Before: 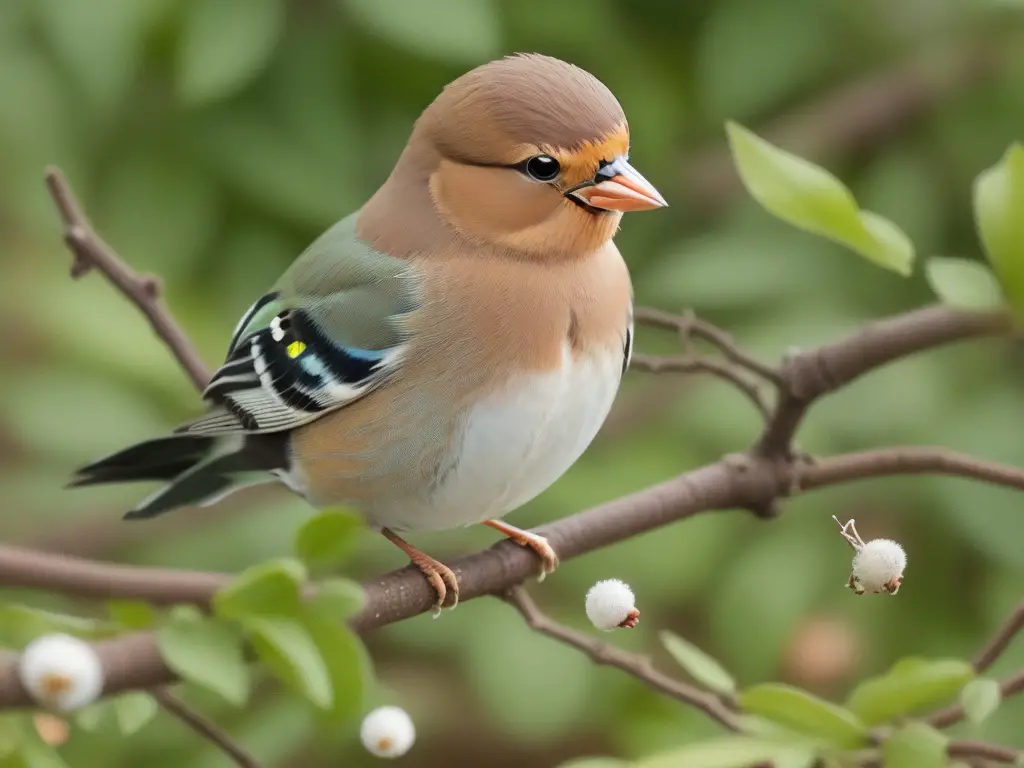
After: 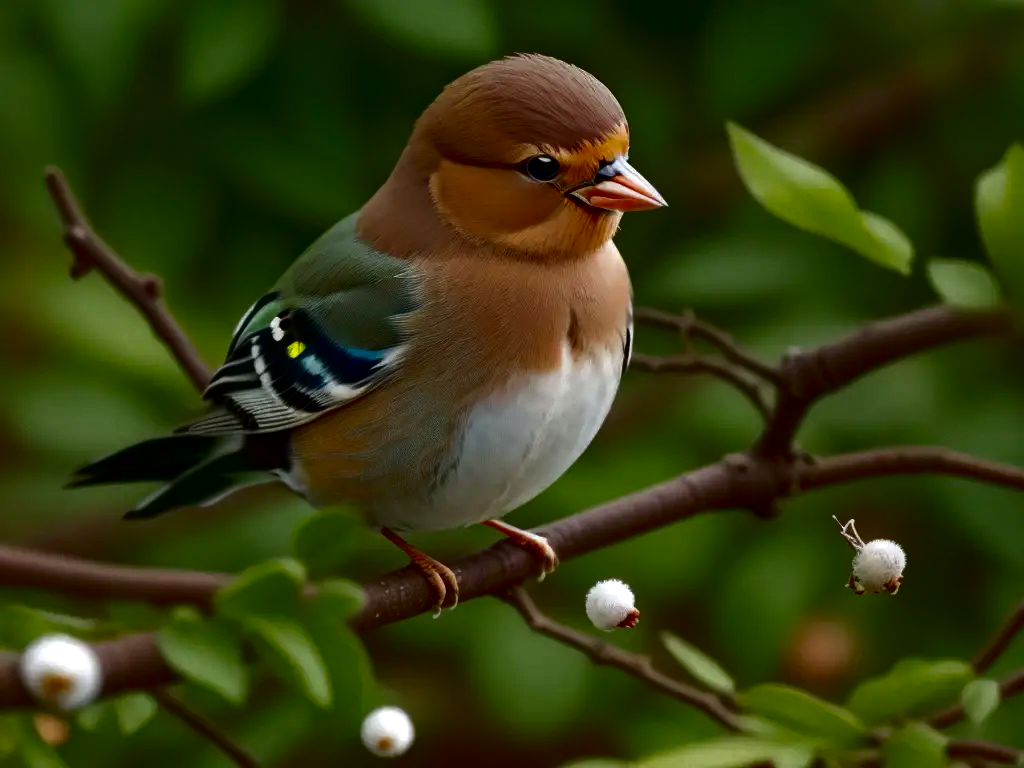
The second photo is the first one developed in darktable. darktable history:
contrast brightness saturation: contrast 0.087, brightness -0.601, saturation 0.174
haze removal: strength 0.294, distance 0.243, compatibility mode true, adaptive false
